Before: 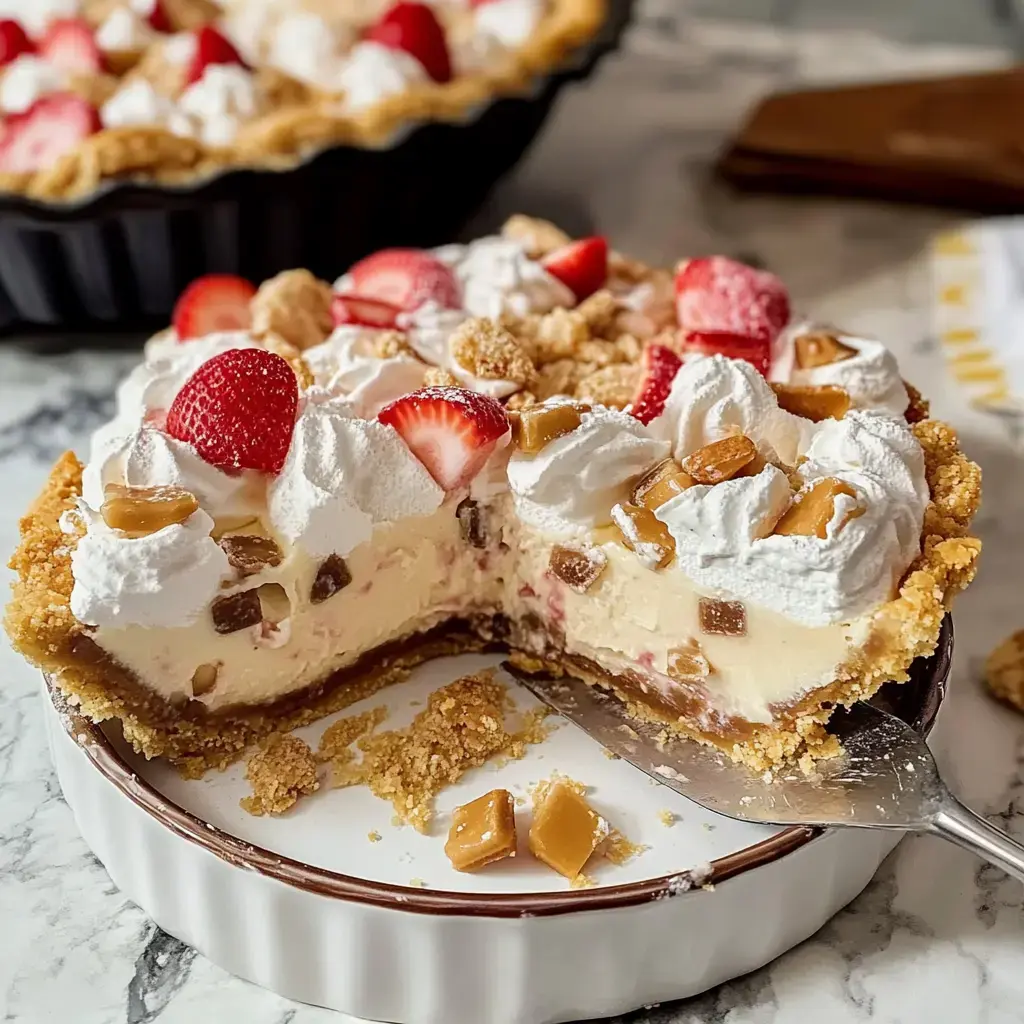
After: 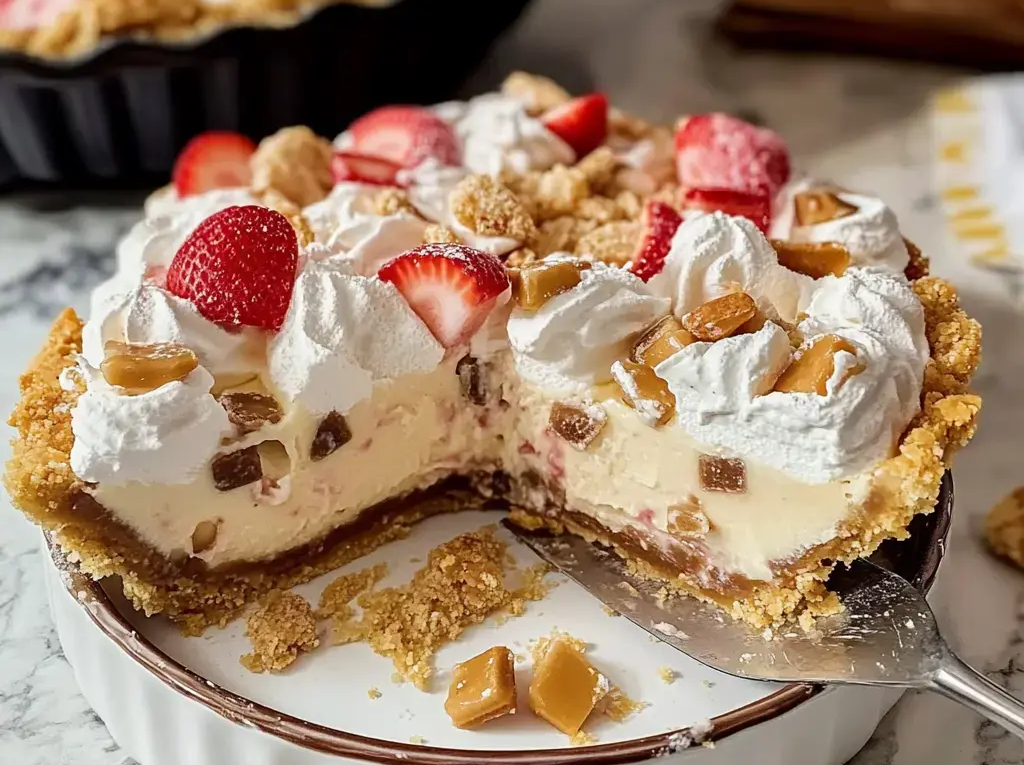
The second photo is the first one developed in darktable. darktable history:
crop: top 13.967%, bottom 11.265%
